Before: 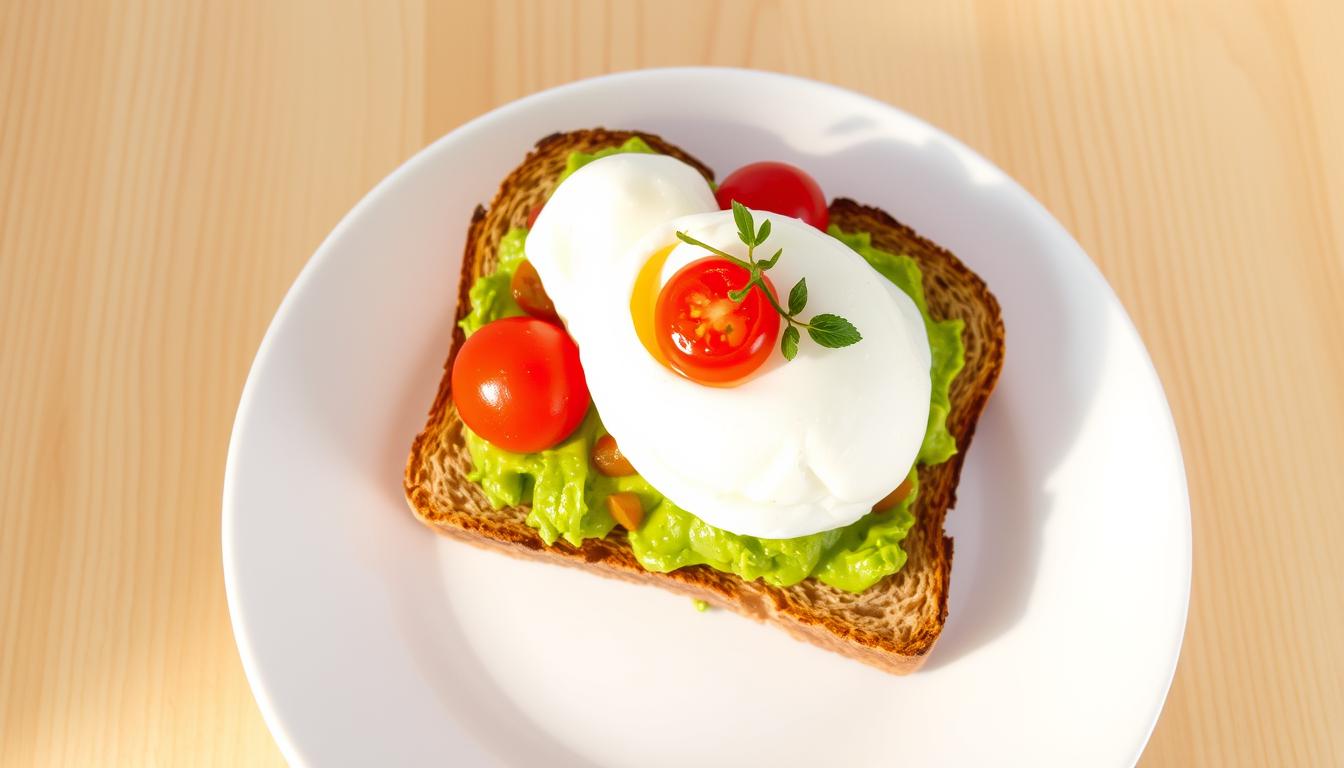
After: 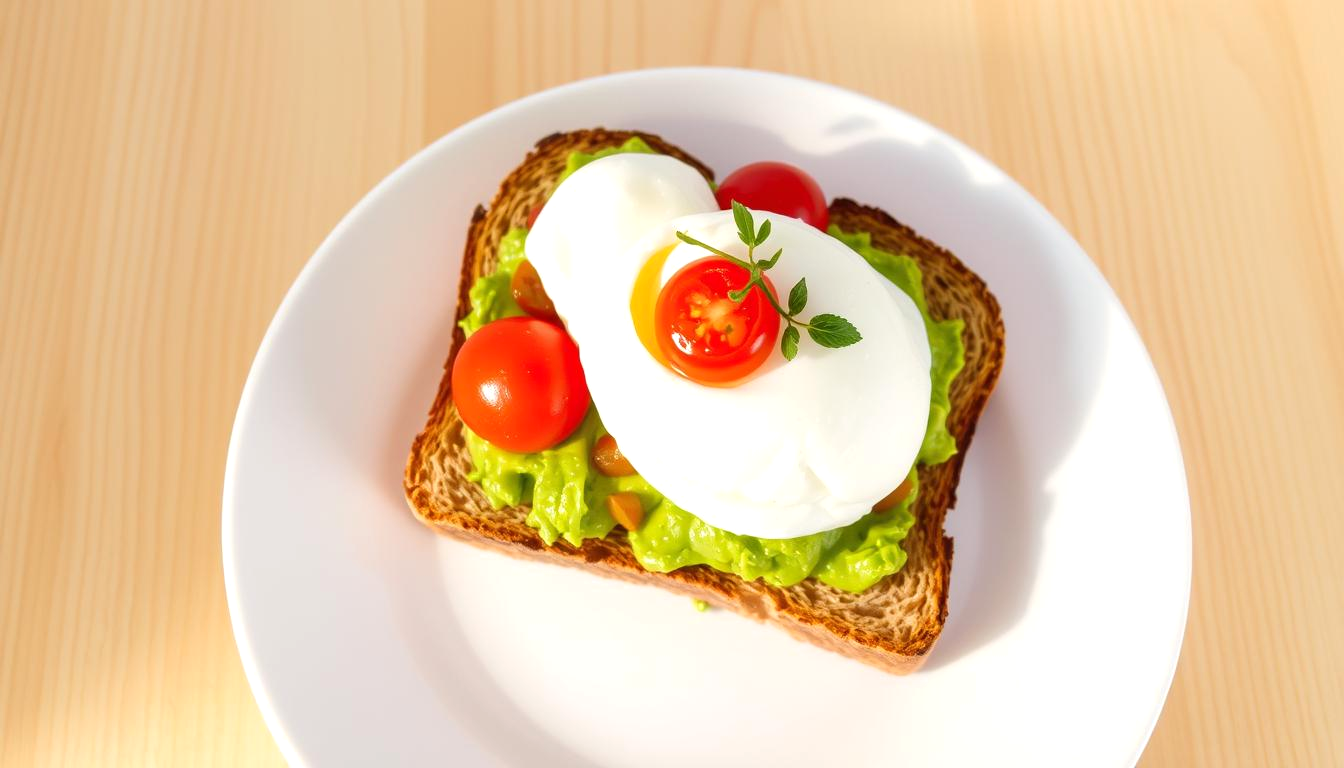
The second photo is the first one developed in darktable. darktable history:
exposure: exposure 0.125 EV, compensate highlight preservation false
